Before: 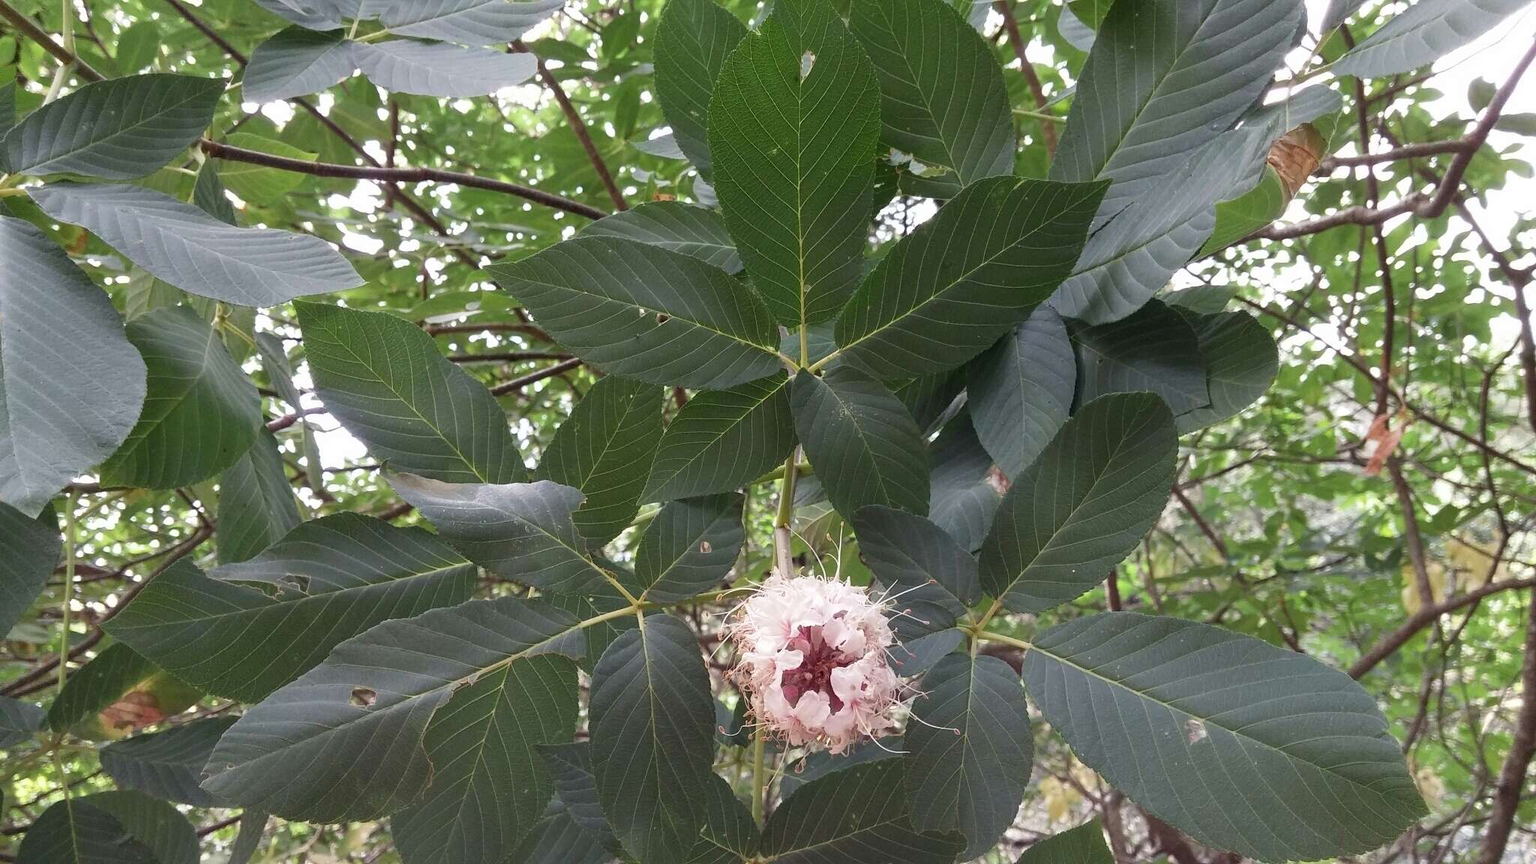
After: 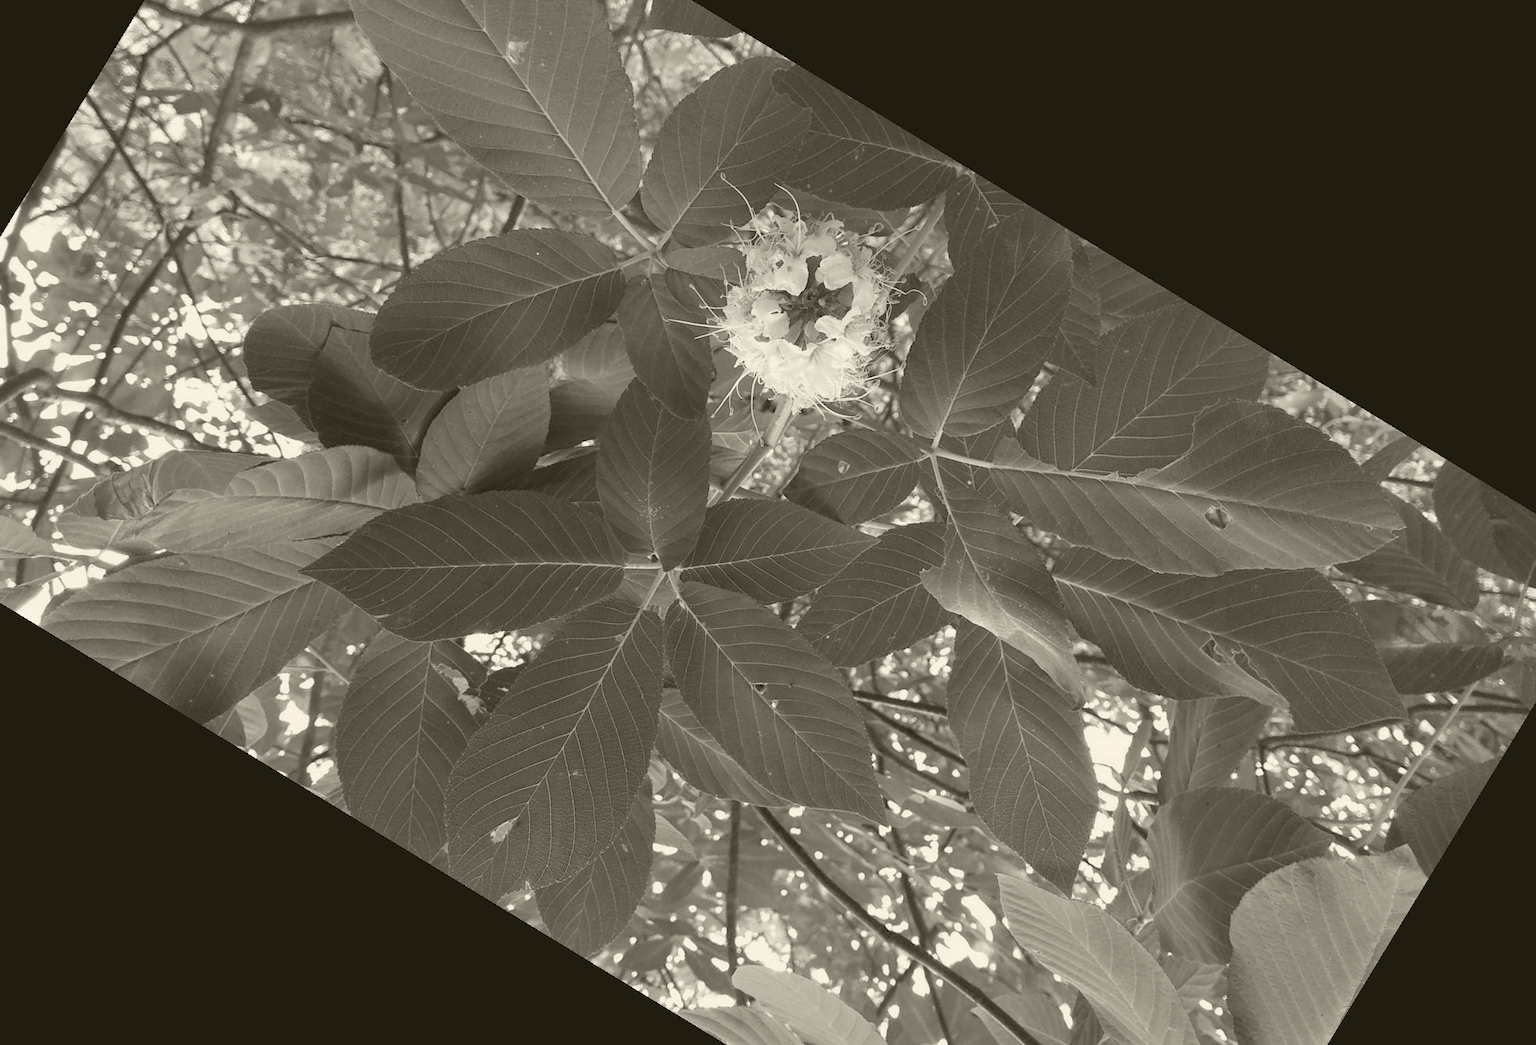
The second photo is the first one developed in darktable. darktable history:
white balance: red 0.967, blue 1.119, emerald 0.756
crop and rotate: angle 148.68°, left 9.111%, top 15.603%, right 4.588%, bottom 17.041%
levels: levels [0, 0.352, 0.703]
colorize: hue 41.44°, saturation 22%, source mix 60%, lightness 10.61%
